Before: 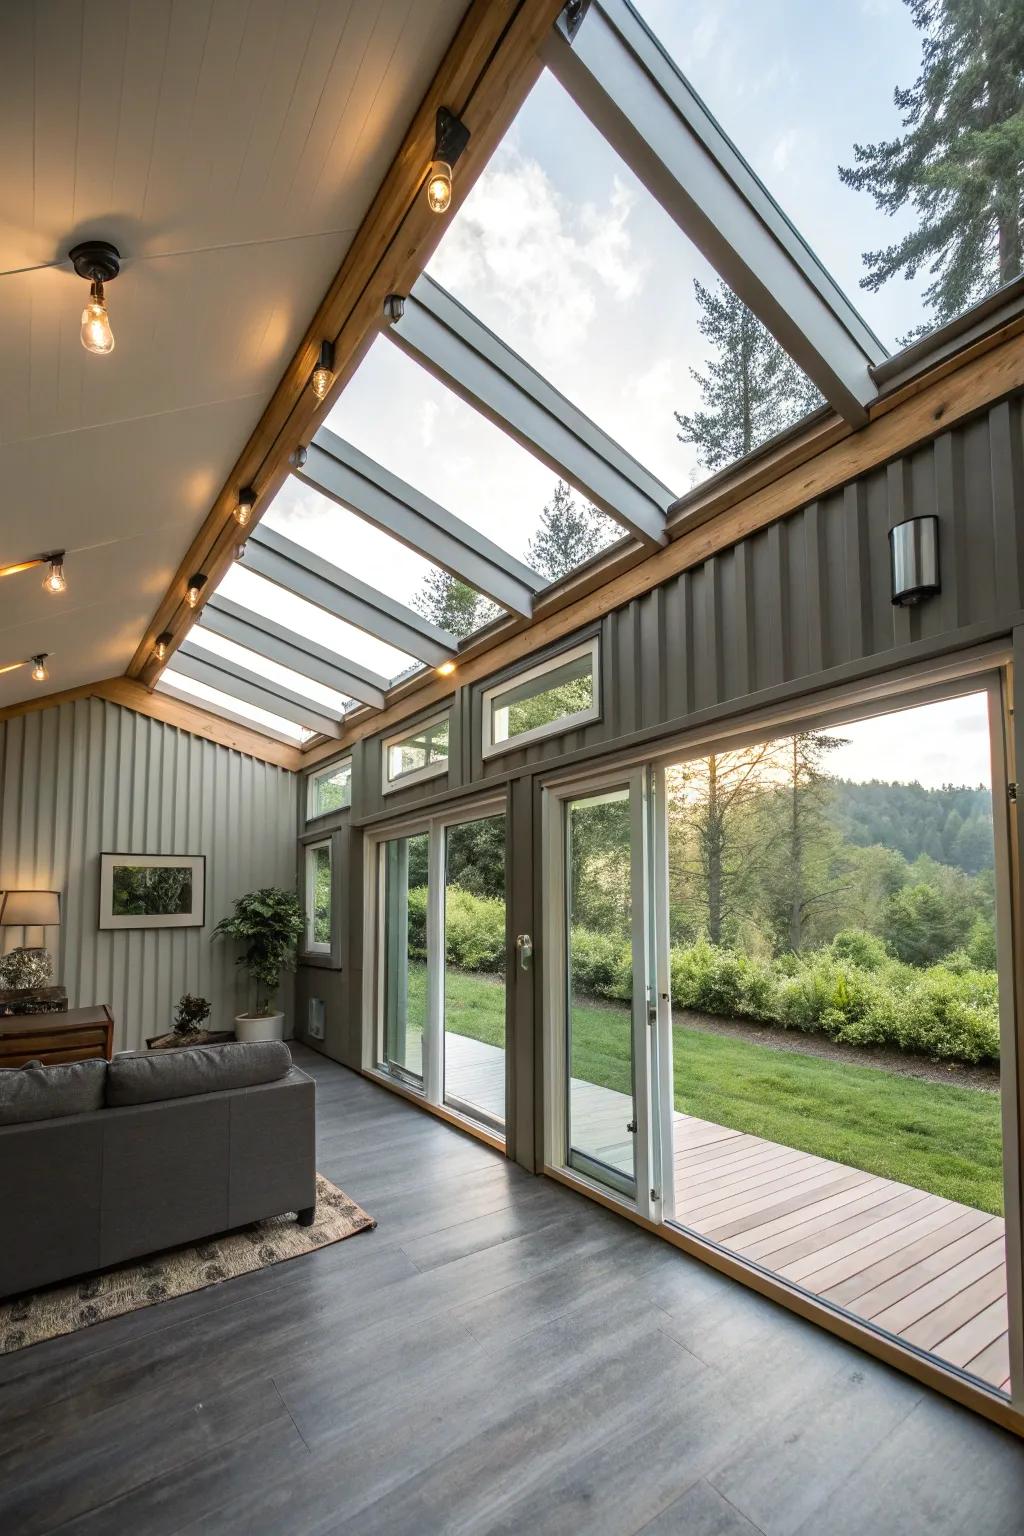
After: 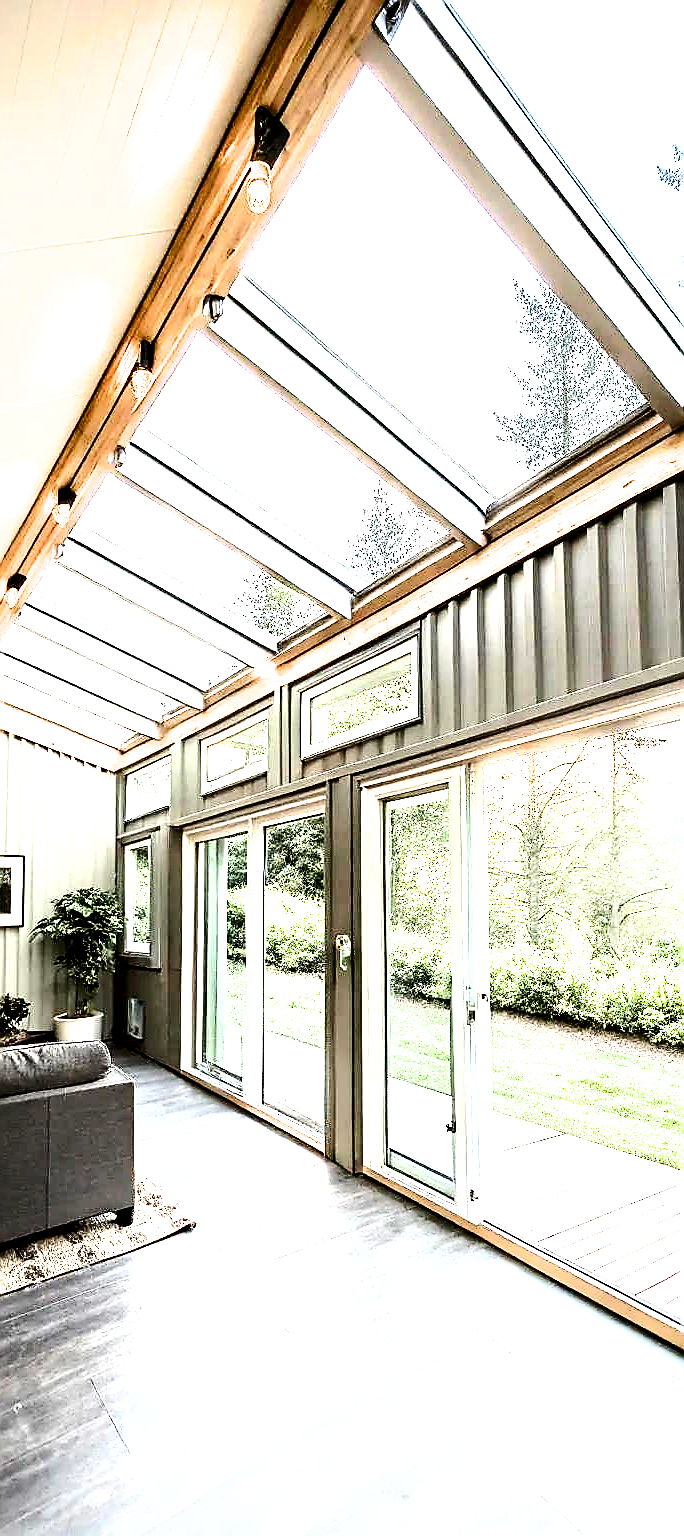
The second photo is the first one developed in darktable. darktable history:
crop and rotate: left 17.749%, right 15.429%
exposure: black level correction 0.001, exposure 1.815 EV, compensate highlight preservation false
filmic rgb: black relative exposure -8.3 EV, white relative exposure 2.22 EV, hardness 7.07, latitude 86.33%, contrast 1.681, highlights saturation mix -3.87%, shadows ↔ highlights balance -1.86%, iterations of high-quality reconstruction 10
contrast brightness saturation: contrast 0.188, brightness -0.103, saturation 0.209
local contrast: mode bilateral grid, contrast 21, coarseness 51, detail 150%, midtone range 0.2
tone equalizer: edges refinement/feathering 500, mask exposure compensation -1.57 EV, preserve details no
sharpen: radius 1.372, amount 1.256, threshold 0.746
shadows and highlights: shadows -22.32, highlights 45.45, soften with gaussian
